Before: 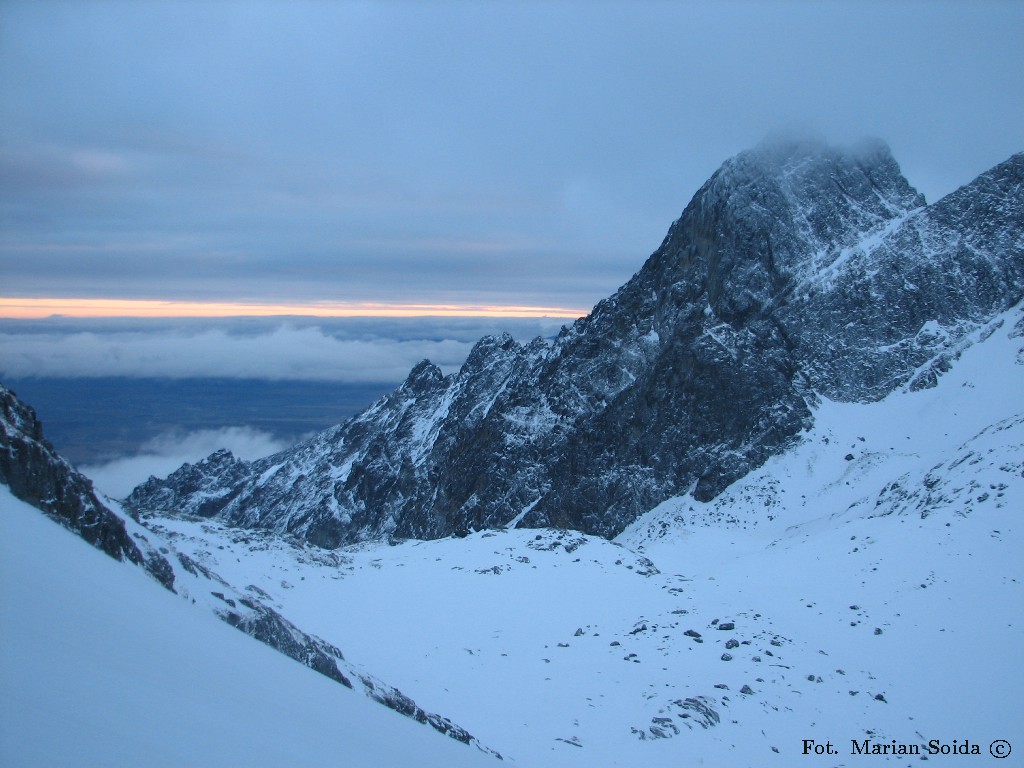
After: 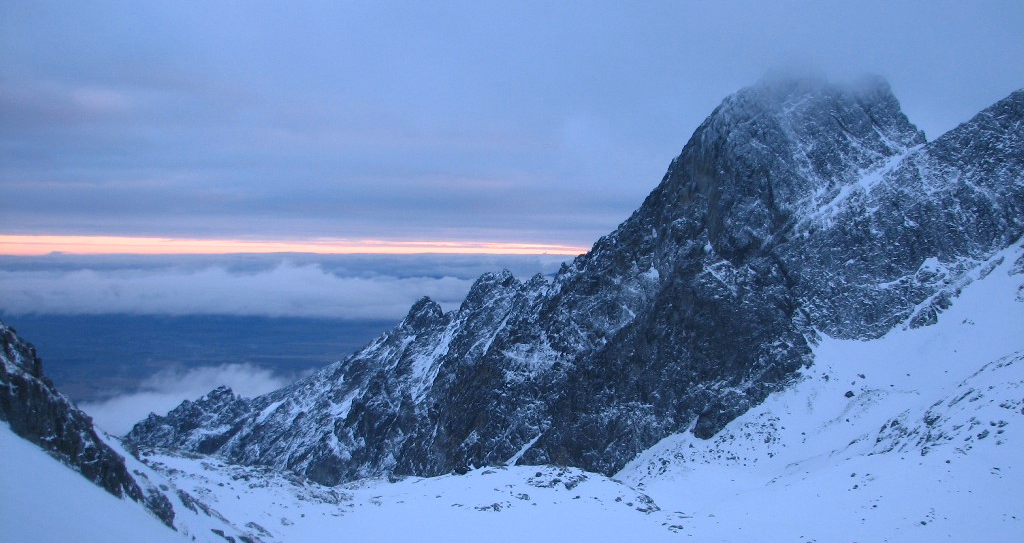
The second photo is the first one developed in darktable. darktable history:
crop and rotate: top 8.293%, bottom 20.996%
white balance: red 1.05, blue 1.072
